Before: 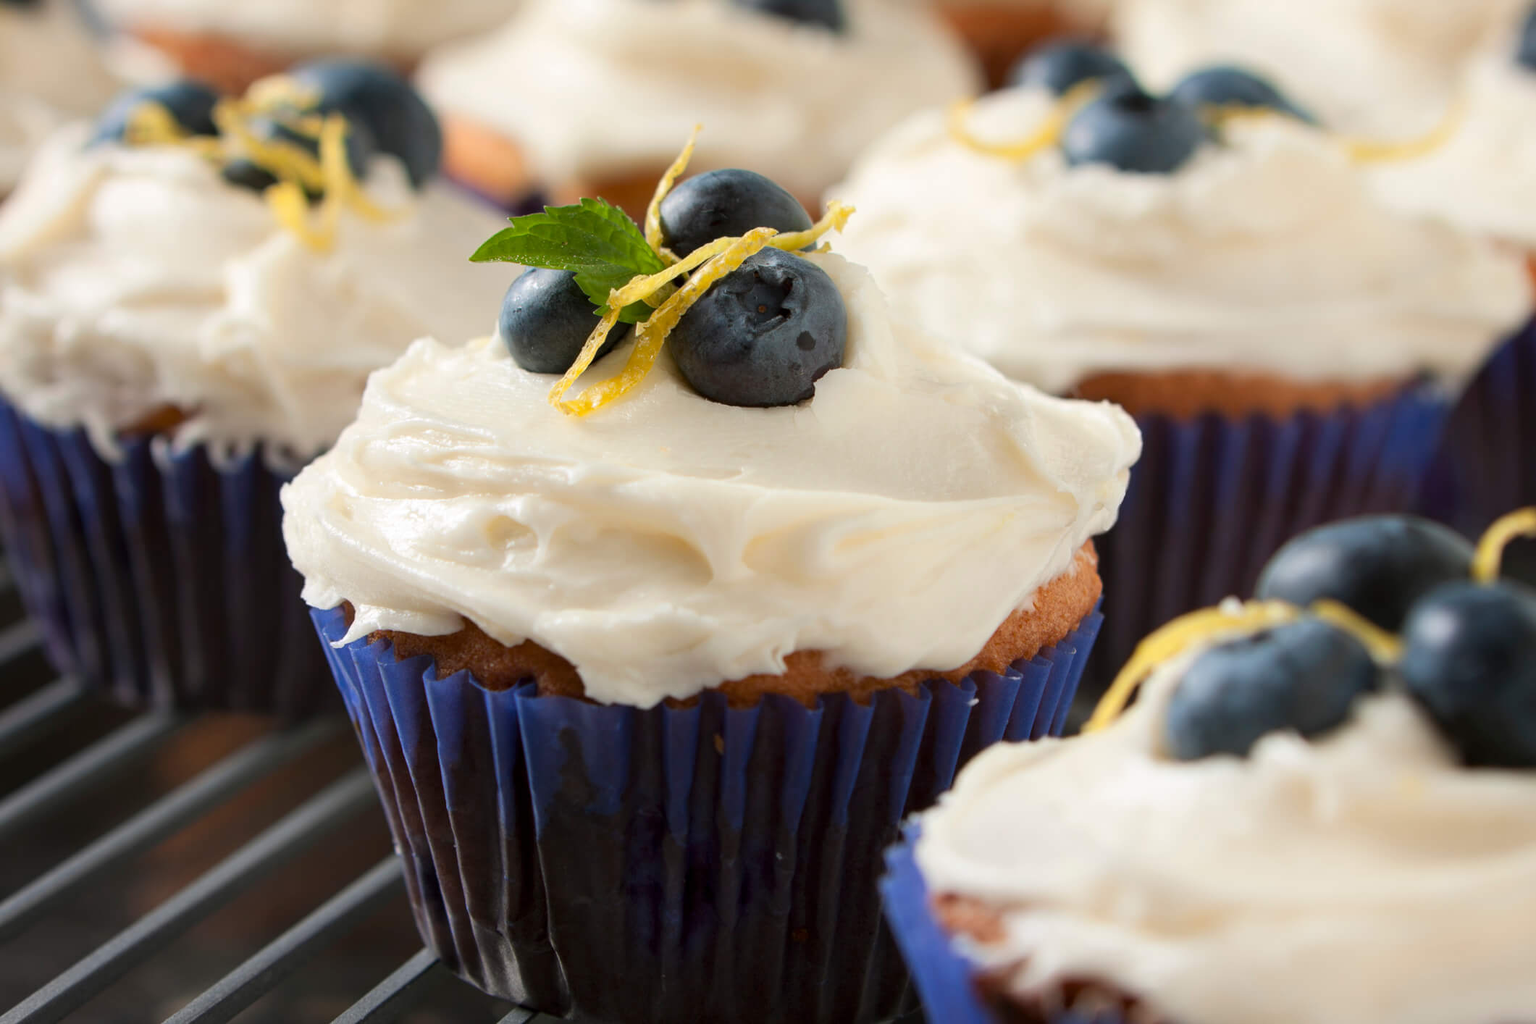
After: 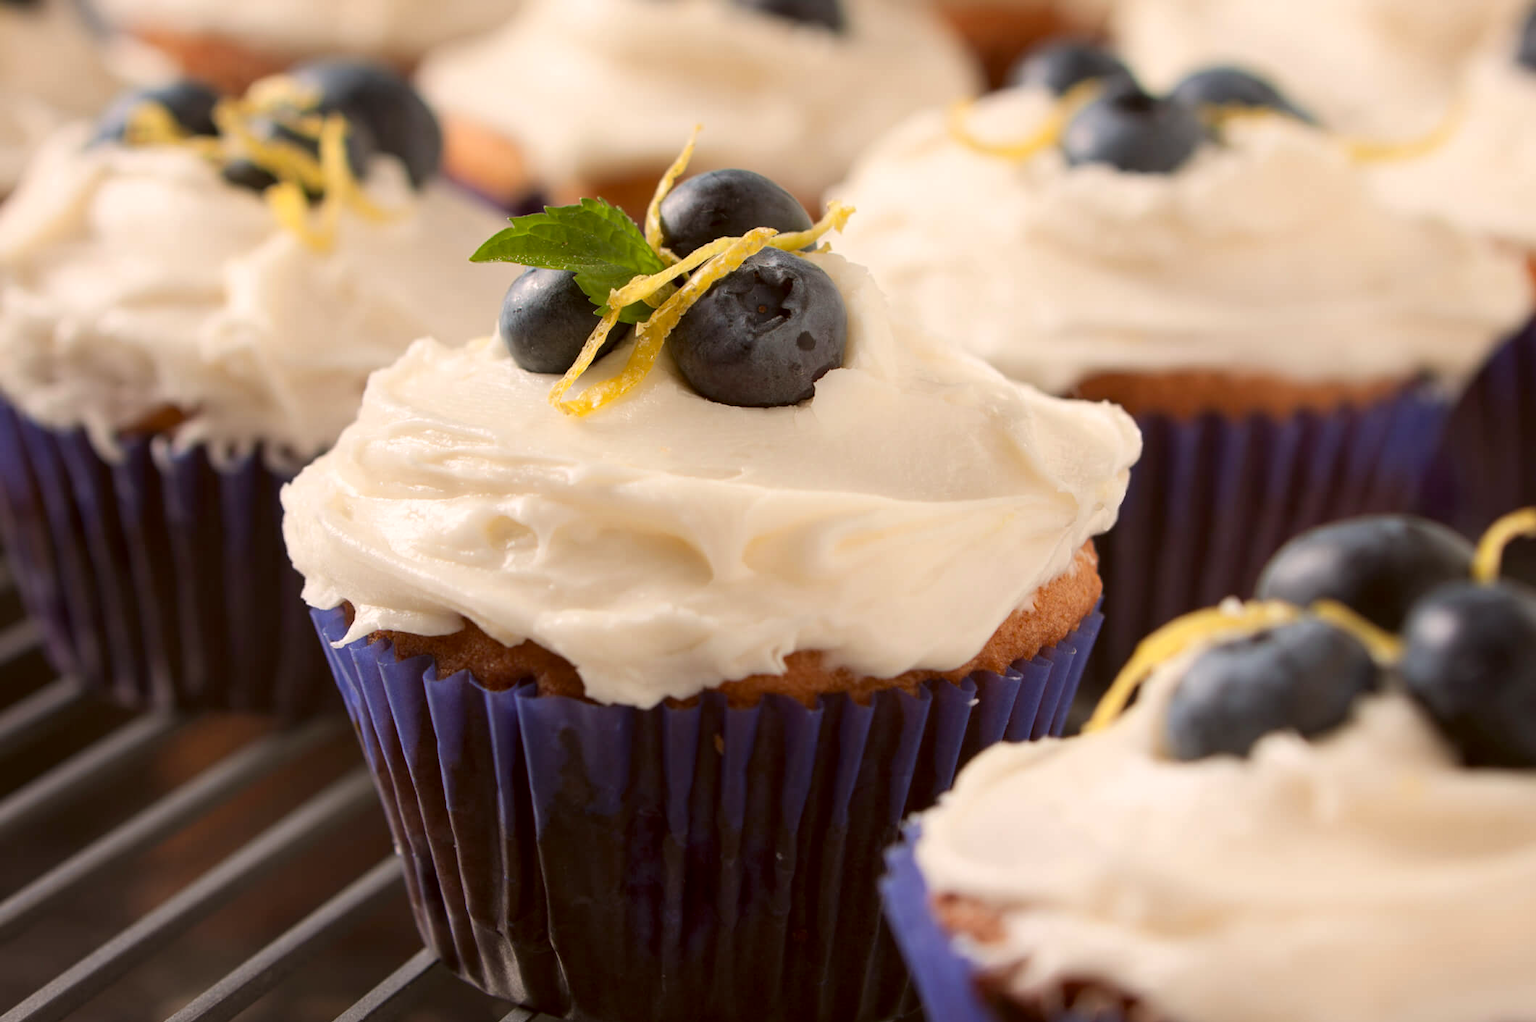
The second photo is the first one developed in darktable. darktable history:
color correction: highlights a* 6.27, highlights b* 8.19, shadows a* 5.94, shadows b* 7.23, saturation 0.9
crop: bottom 0.071%
